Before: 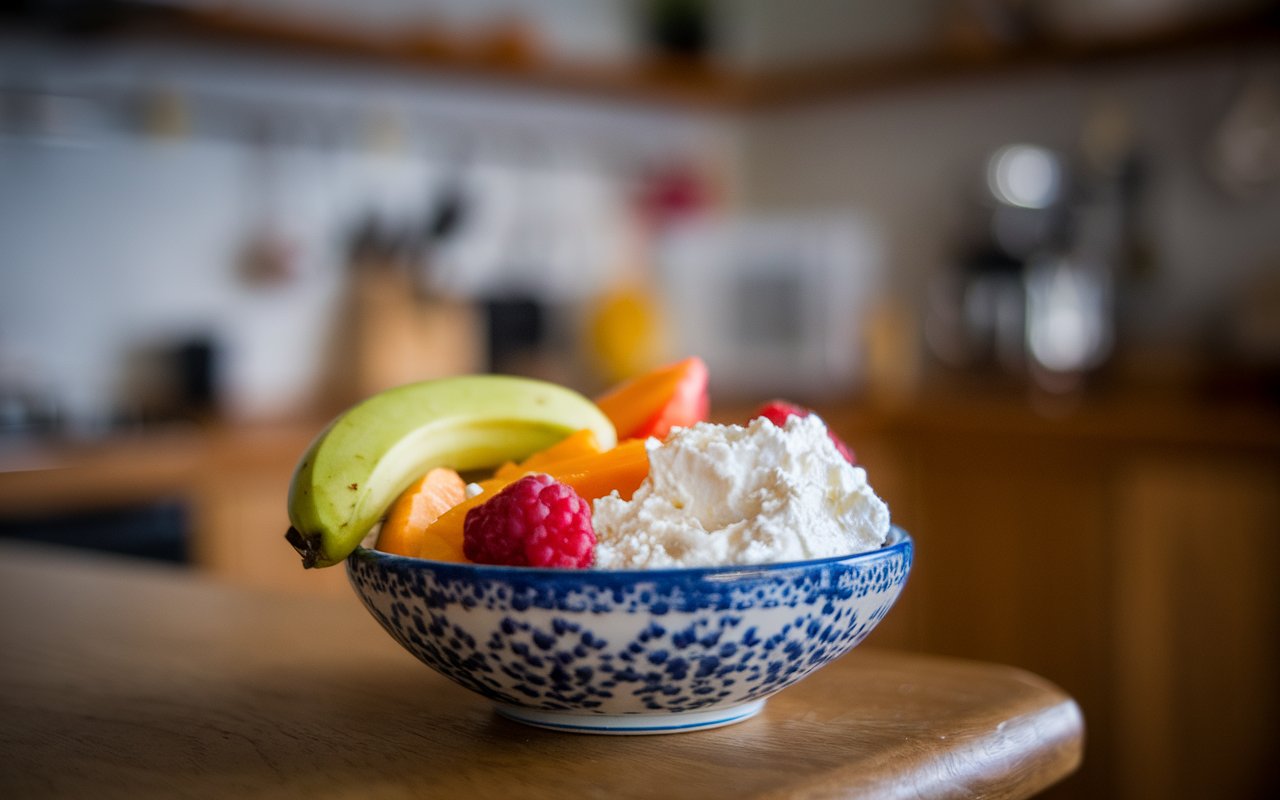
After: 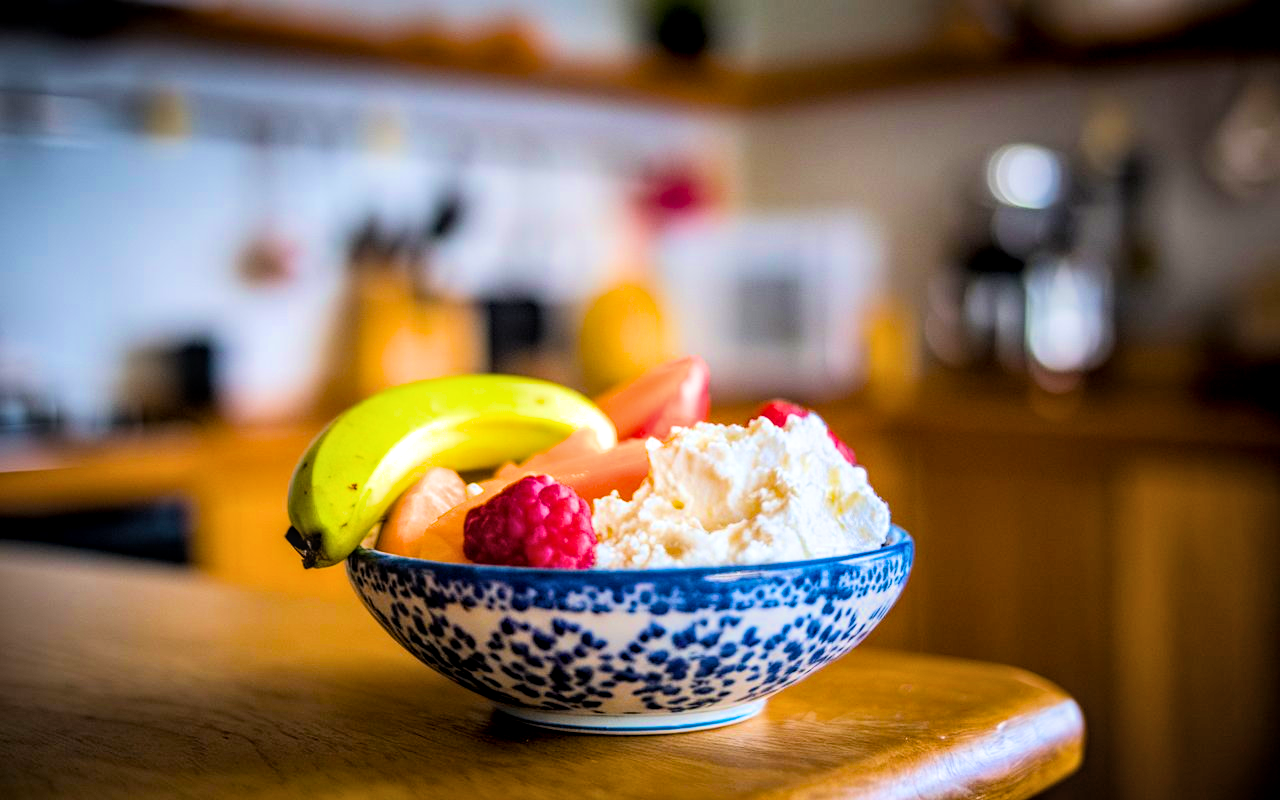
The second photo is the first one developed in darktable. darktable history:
filmic rgb: black relative exposure -7.65 EV, white relative exposure 4.56 EV, hardness 3.61, color science v6 (2022)
local contrast: on, module defaults
tone equalizer: on, module defaults
color balance rgb: linear chroma grading › shadows -10%, linear chroma grading › global chroma 20%, perceptual saturation grading › global saturation 15%, perceptual brilliance grading › global brilliance 30%, perceptual brilliance grading › highlights 12%, perceptual brilliance grading › mid-tones 24%, global vibrance 20%
haze removal: compatibility mode true, adaptive false
